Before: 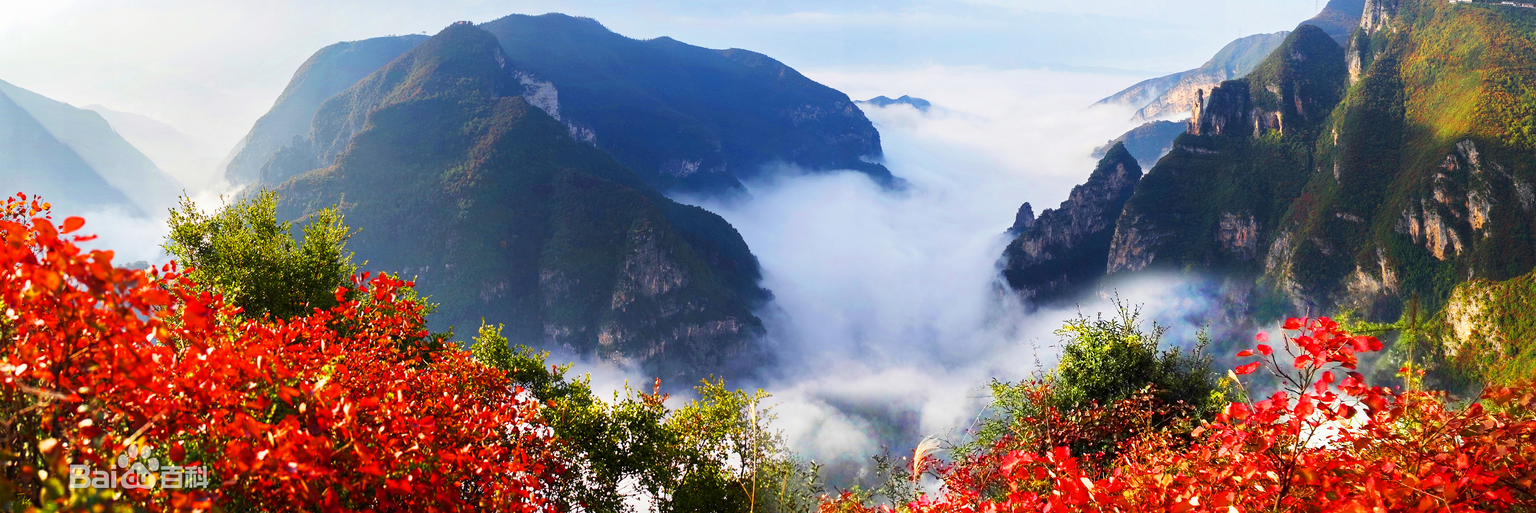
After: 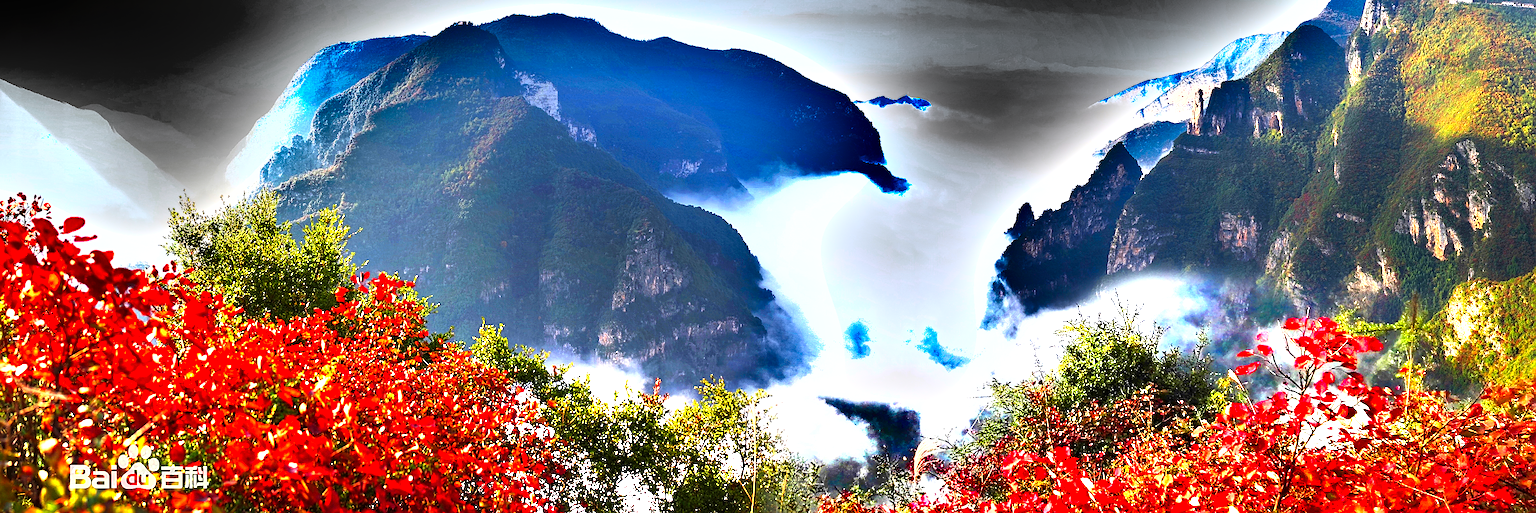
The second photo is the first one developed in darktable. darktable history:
sharpen: on, module defaults
shadows and highlights: shadows 24.7, highlights -79.55, soften with gaussian
local contrast: mode bilateral grid, contrast 14, coarseness 37, detail 104%, midtone range 0.2
levels: levels [0, 0.352, 0.703]
